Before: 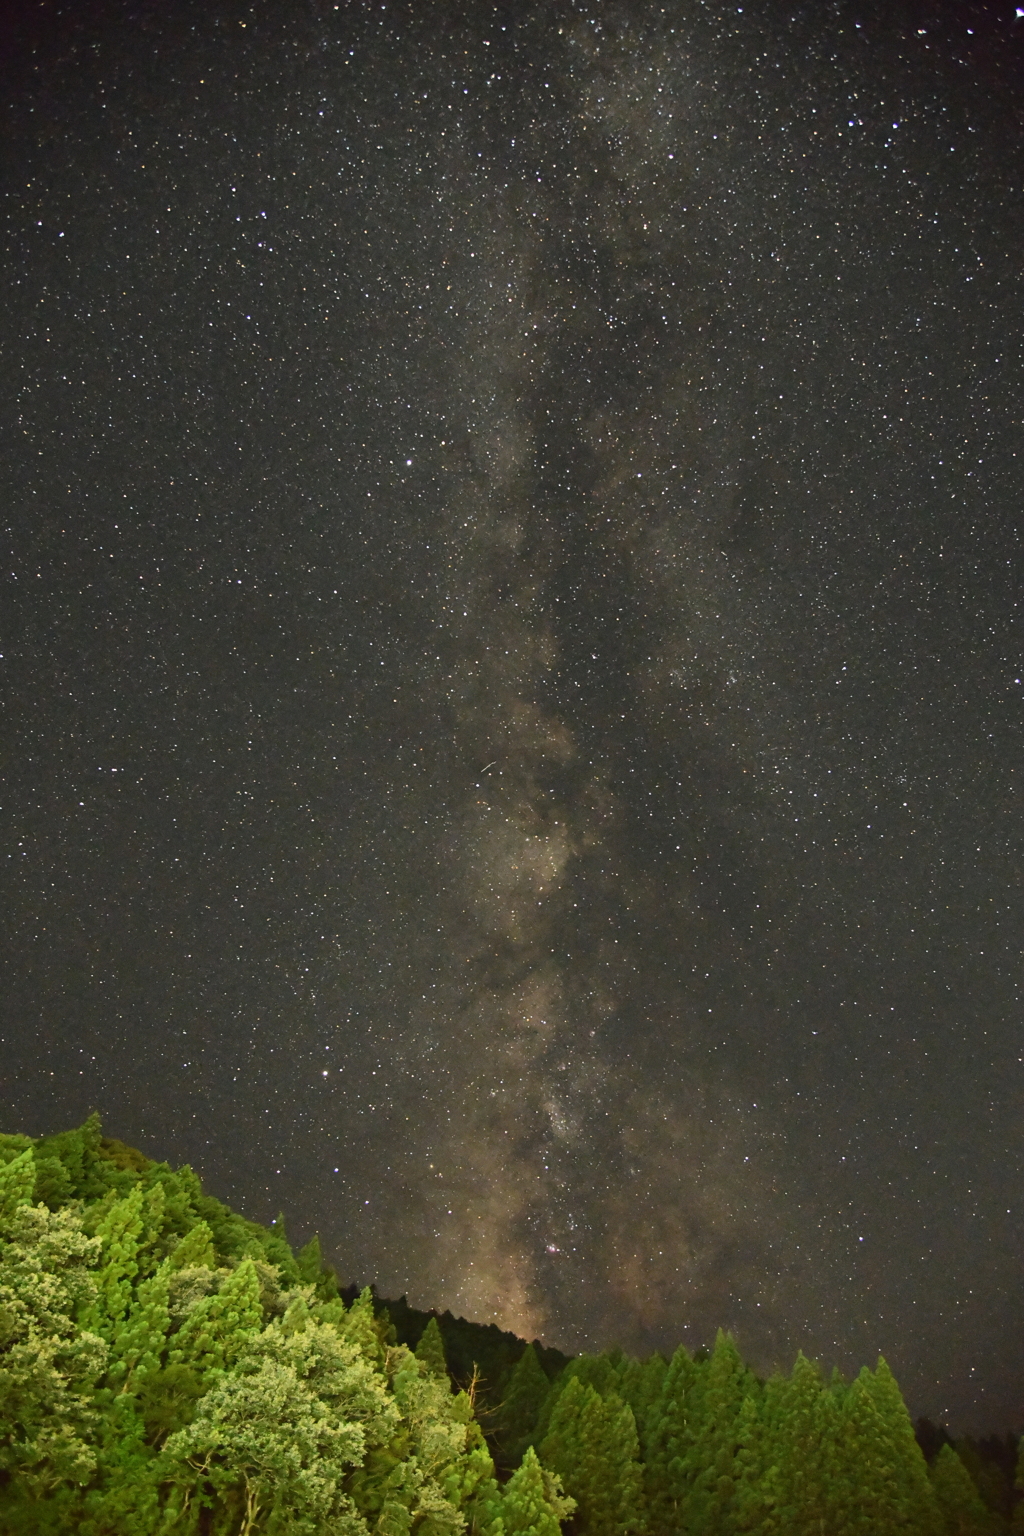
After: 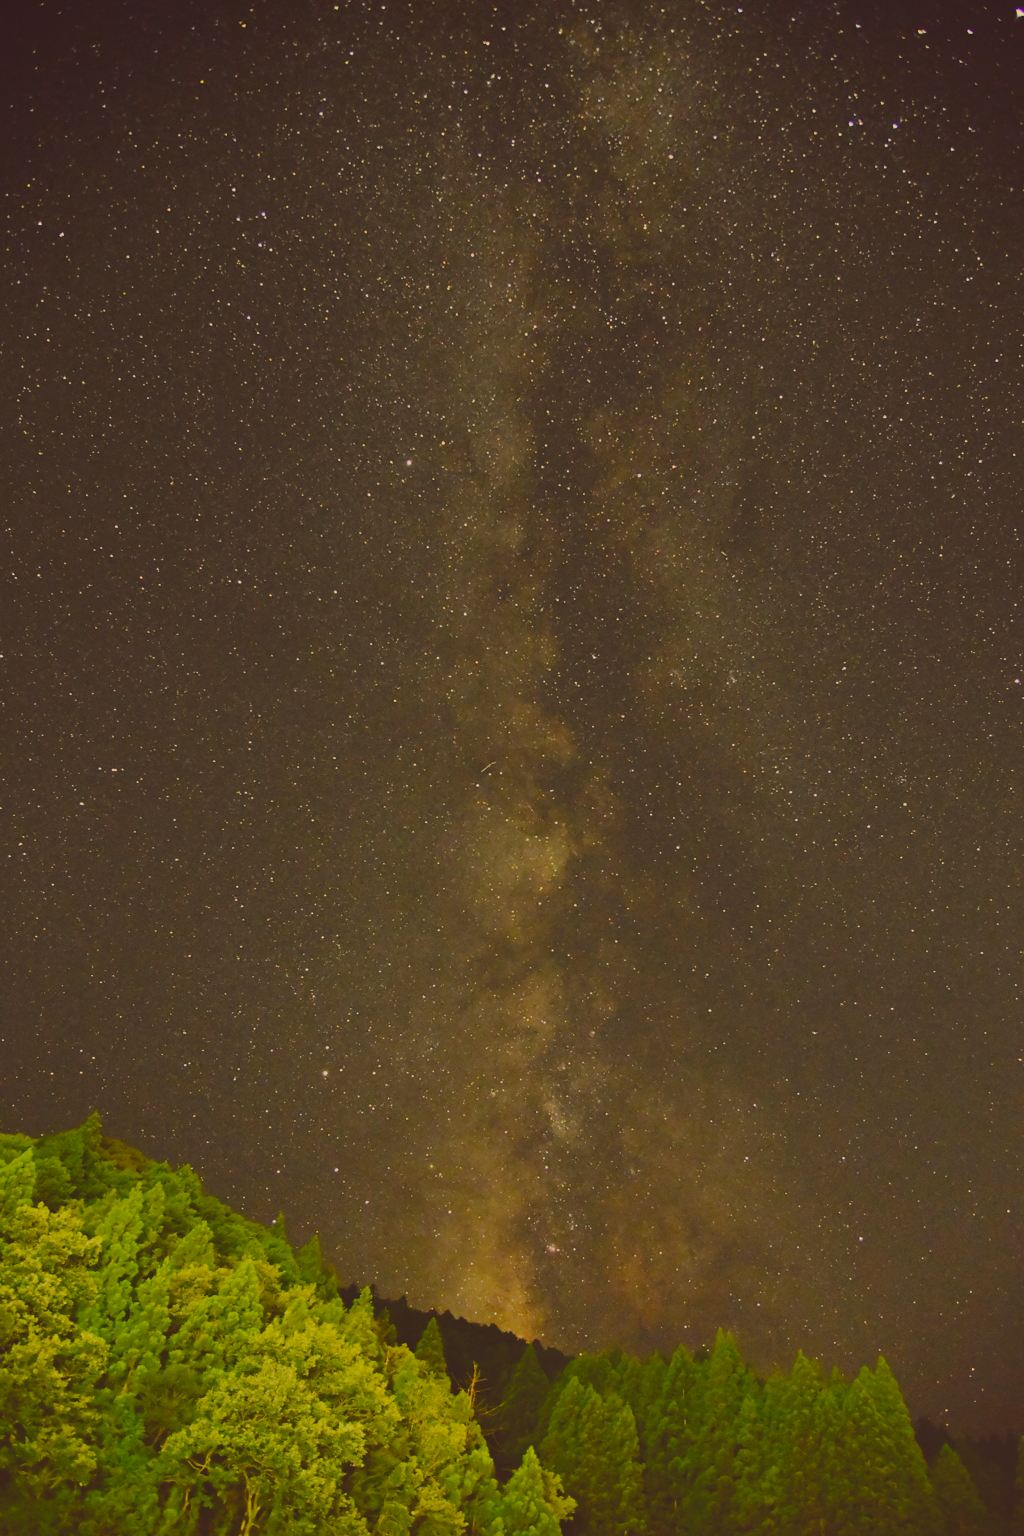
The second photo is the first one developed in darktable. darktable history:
tone curve: curves: ch0 [(0, 0) (0.003, 0.068) (0.011, 0.079) (0.025, 0.092) (0.044, 0.107) (0.069, 0.121) (0.1, 0.134) (0.136, 0.16) (0.177, 0.198) (0.224, 0.242) (0.277, 0.312) (0.335, 0.384) (0.399, 0.461) (0.468, 0.539) (0.543, 0.622) (0.623, 0.691) (0.709, 0.763) (0.801, 0.833) (0.898, 0.909) (1, 1)], preserve colors none
color correction: highlights a* -0.43, highlights b* 39.57, shadows a* 9.81, shadows b* -0.273
local contrast: detail 69%
